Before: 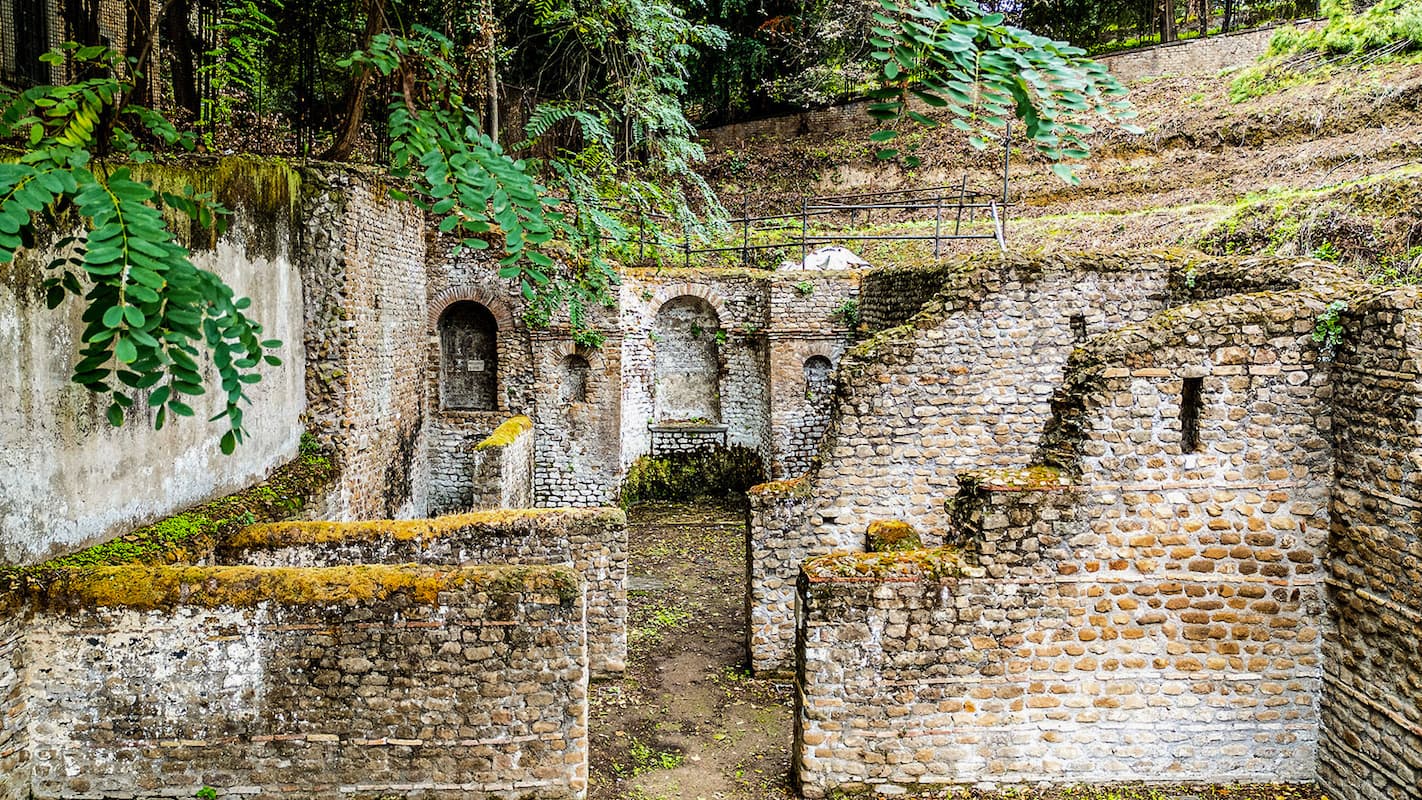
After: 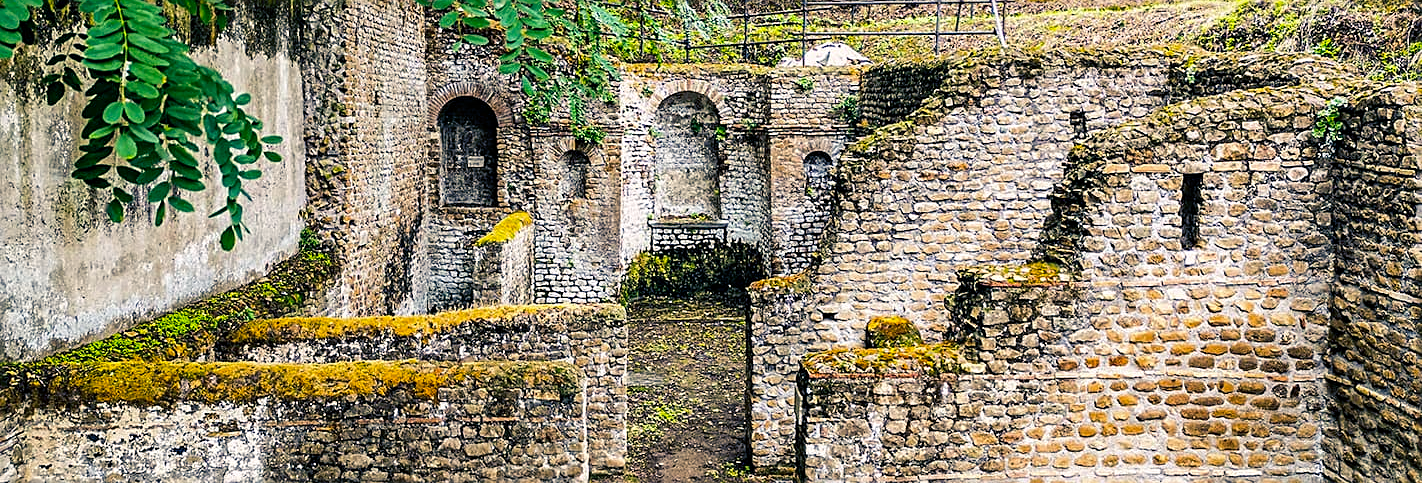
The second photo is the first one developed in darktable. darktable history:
tone equalizer: on, module defaults
sharpen: on, module defaults
crop and rotate: top 25.526%, bottom 14.056%
color balance rgb: shadows lift › luminance -40.976%, shadows lift › chroma 14.132%, shadows lift › hue 260.64°, highlights gain › chroma 1.106%, highlights gain › hue 52.84°, perceptual saturation grading › global saturation 19.751%
